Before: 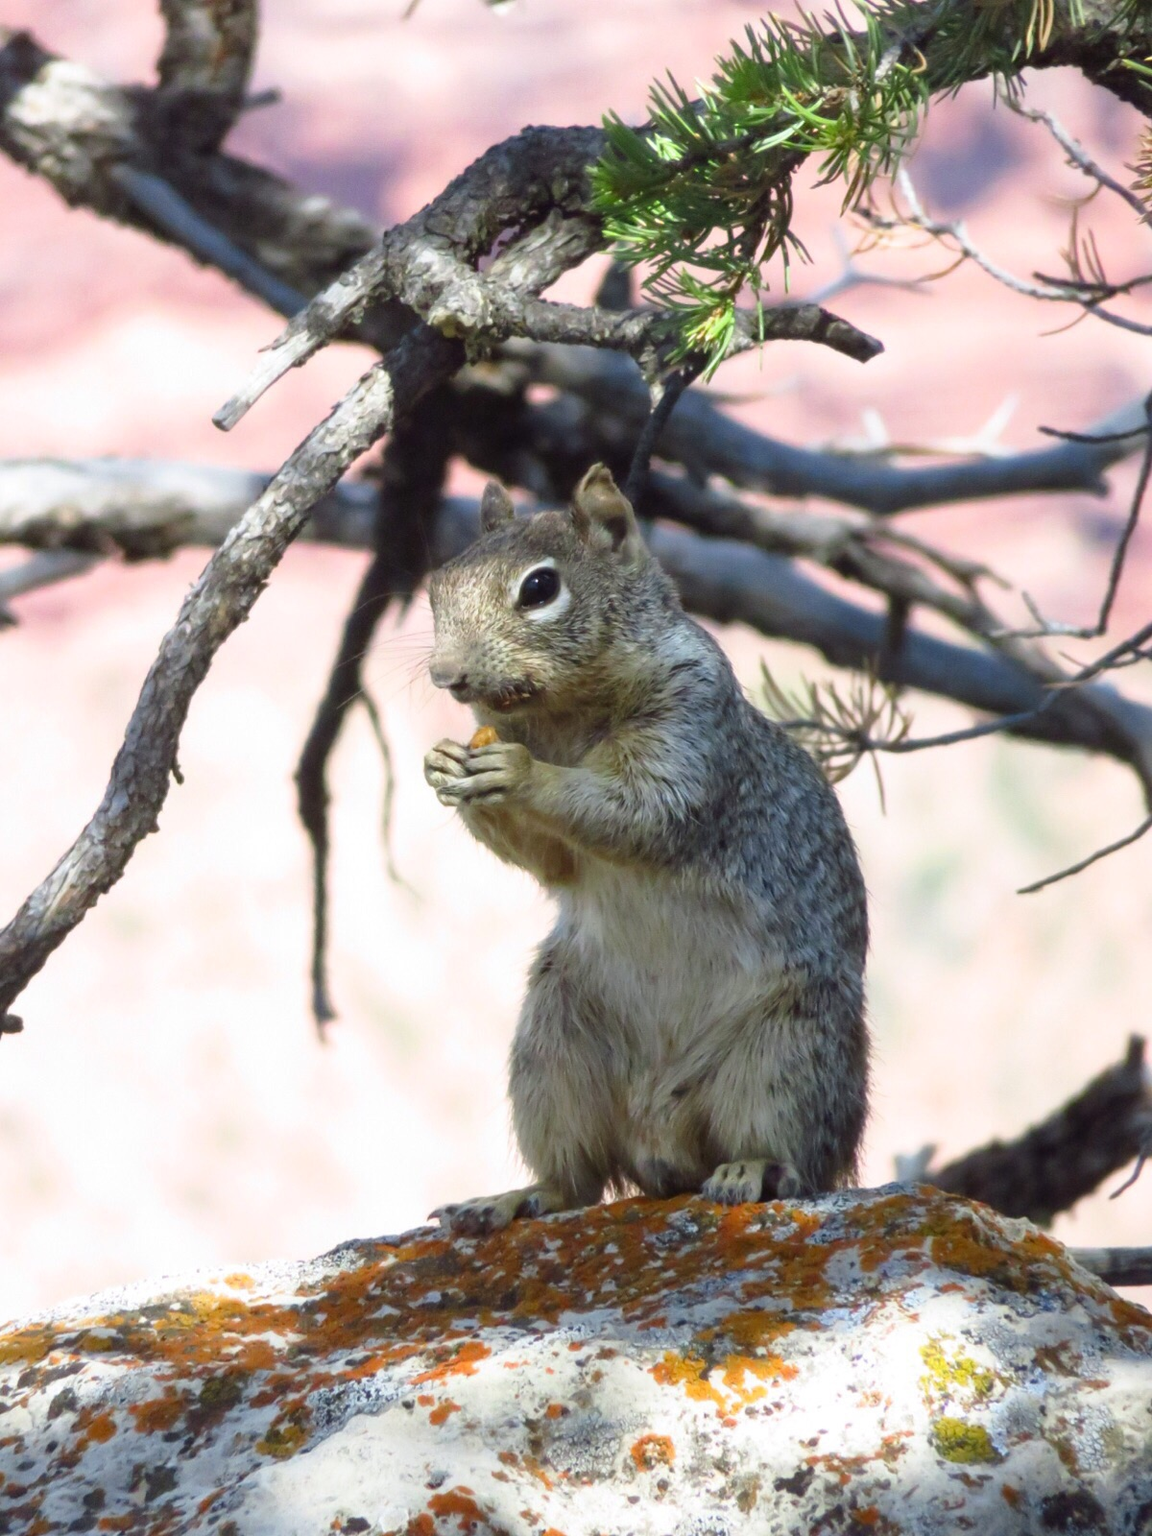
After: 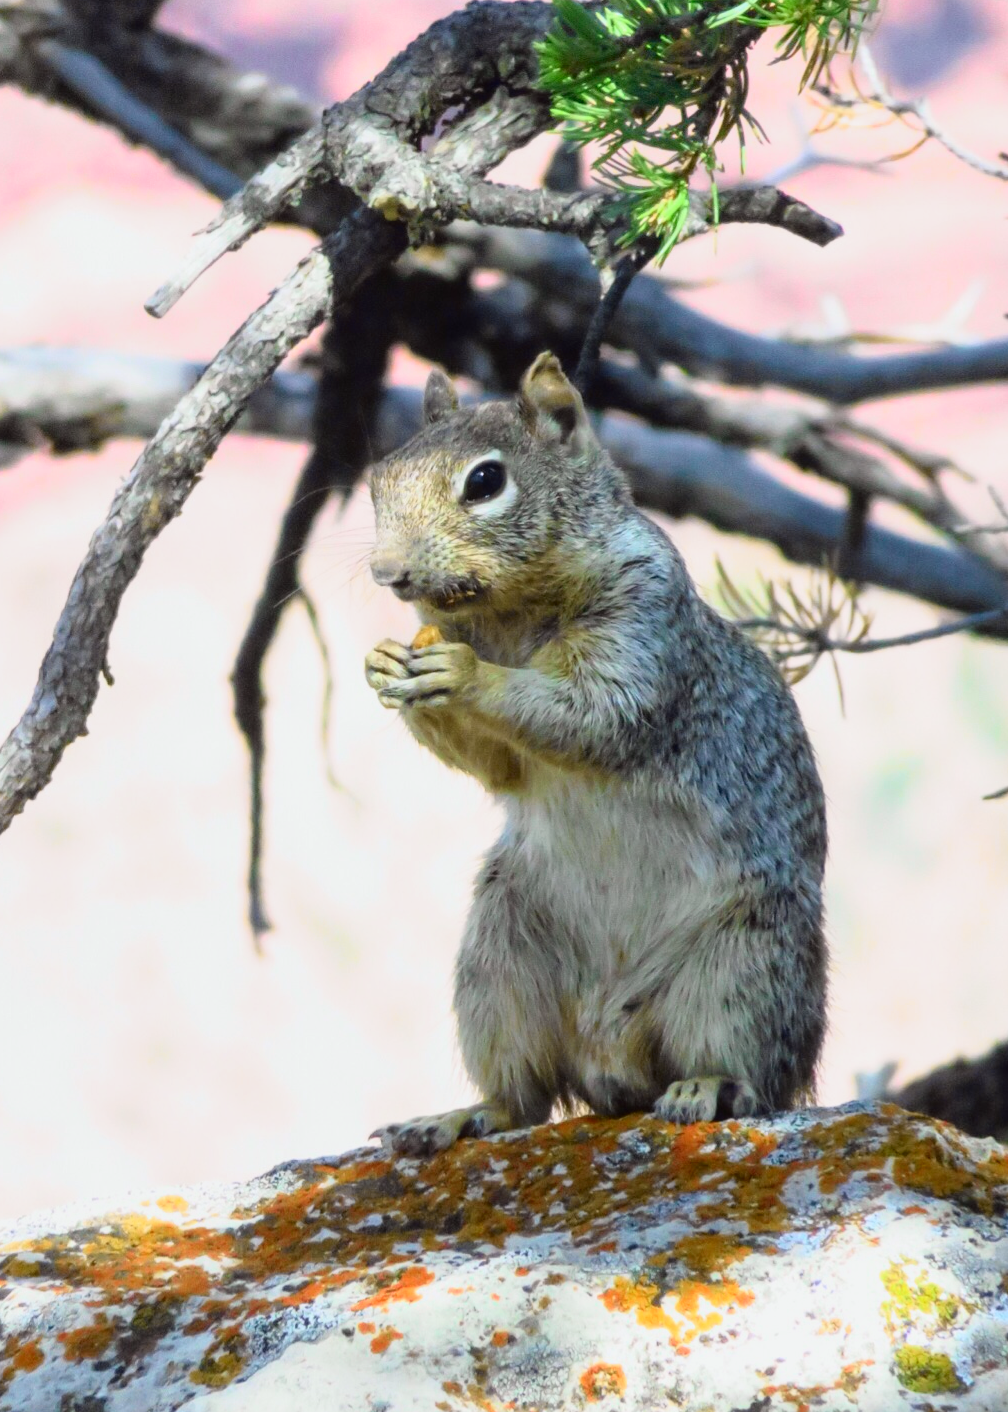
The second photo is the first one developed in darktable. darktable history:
local contrast: highlights 100%, shadows 100%, detail 120%, midtone range 0.2
tone curve: curves: ch0 [(0, 0.022) (0.114, 0.088) (0.282, 0.316) (0.446, 0.511) (0.613, 0.693) (0.786, 0.843) (0.999, 0.949)]; ch1 [(0, 0) (0.395, 0.343) (0.463, 0.427) (0.486, 0.474) (0.503, 0.5) (0.535, 0.522) (0.555, 0.546) (0.594, 0.614) (0.755, 0.793) (1, 1)]; ch2 [(0, 0) (0.369, 0.388) (0.449, 0.431) (0.501, 0.5) (0.528, 0.517) (0.561, 0.59) (0.612, 0.646) (0.697, 0.721) (1, 1)], color space Lab, independent channels, preserve colors none
crop: left 6.446%, top 8.188%, right 9.538%, bottom 3.548%
